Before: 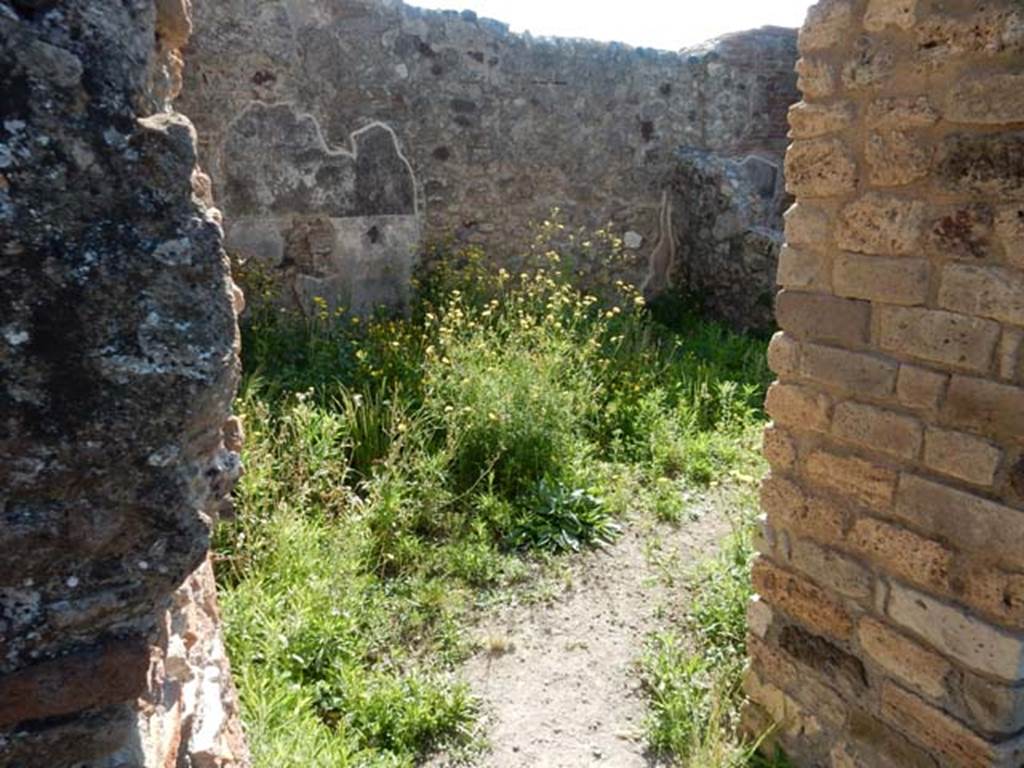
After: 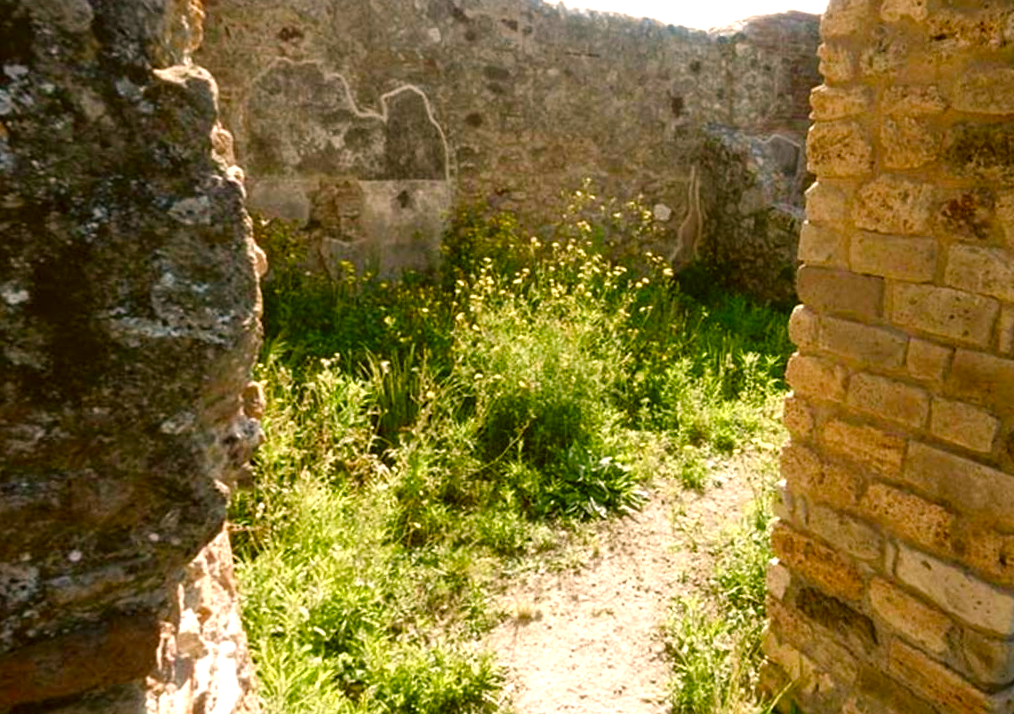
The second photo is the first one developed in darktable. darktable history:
rotate and perspective: rotation 0.679°, lens shift (horizontal) 0.136, crop left 0.009, crop right 0.991, crop top 0.078, crop bottom 0.95
color correction: highlights a* 8.98, highlights b* 15.09, shadows a* -0.49, shadows b* 26.52
color balance rgb: perceptual saturation grading › global saturation 25%, perceptual saturation grading › highlights -50%, perceptual saturation grading › shadows 30%, perceptual brilliance grading › global brilliance 12%, global vibrance 20%
